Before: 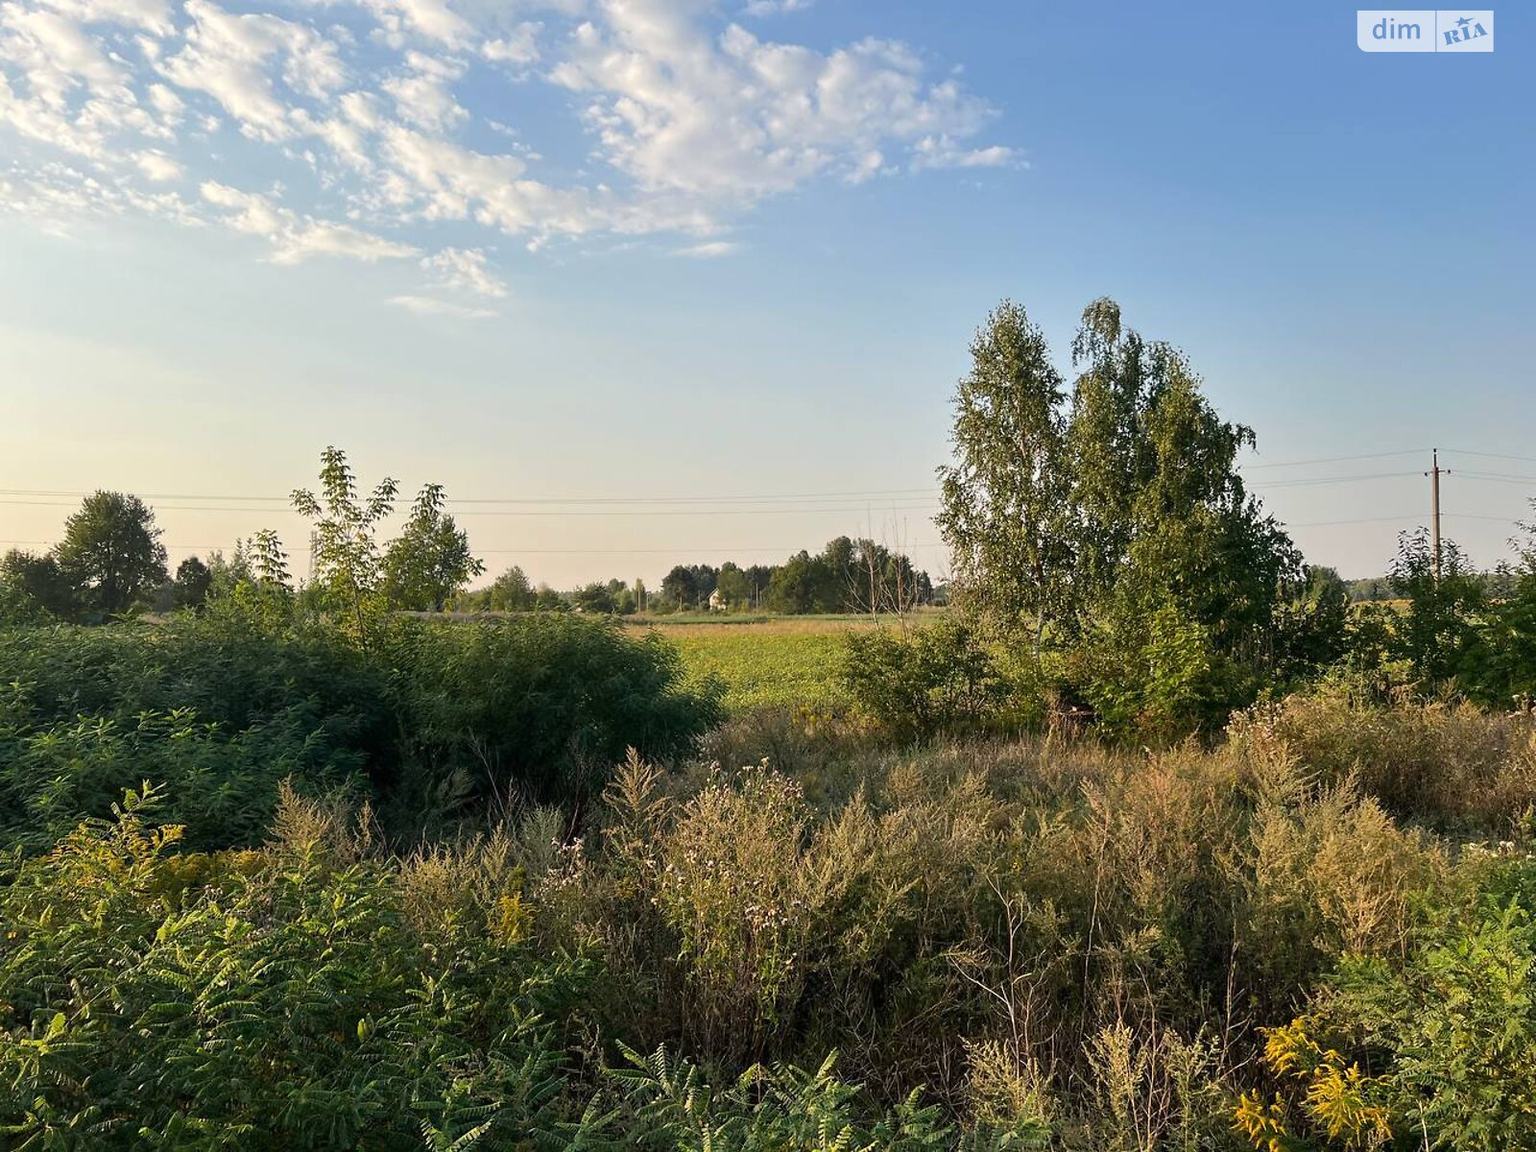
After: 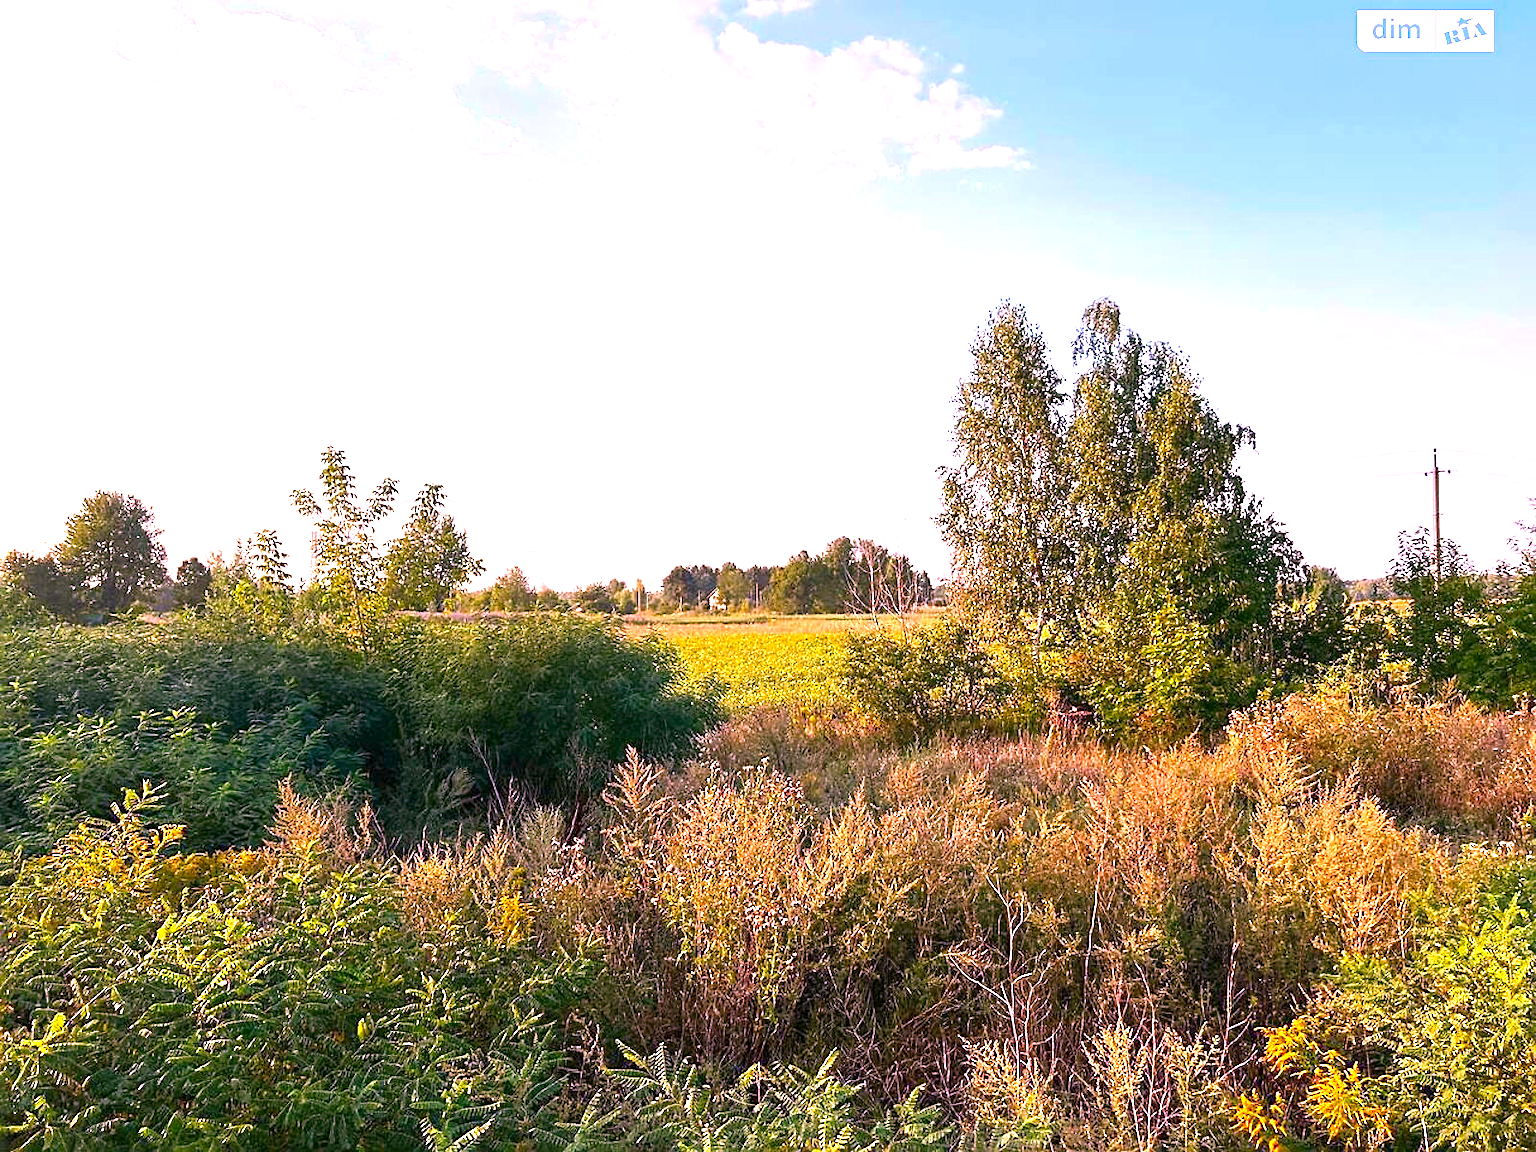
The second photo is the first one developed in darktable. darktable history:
sharpen: on, module defaults
exposure: black level correction 0, exposure 1.364 EV, compensate highlight preservation false
color correction: highlights a* 18.97, highlights b* -11.65, saturation 1.63
